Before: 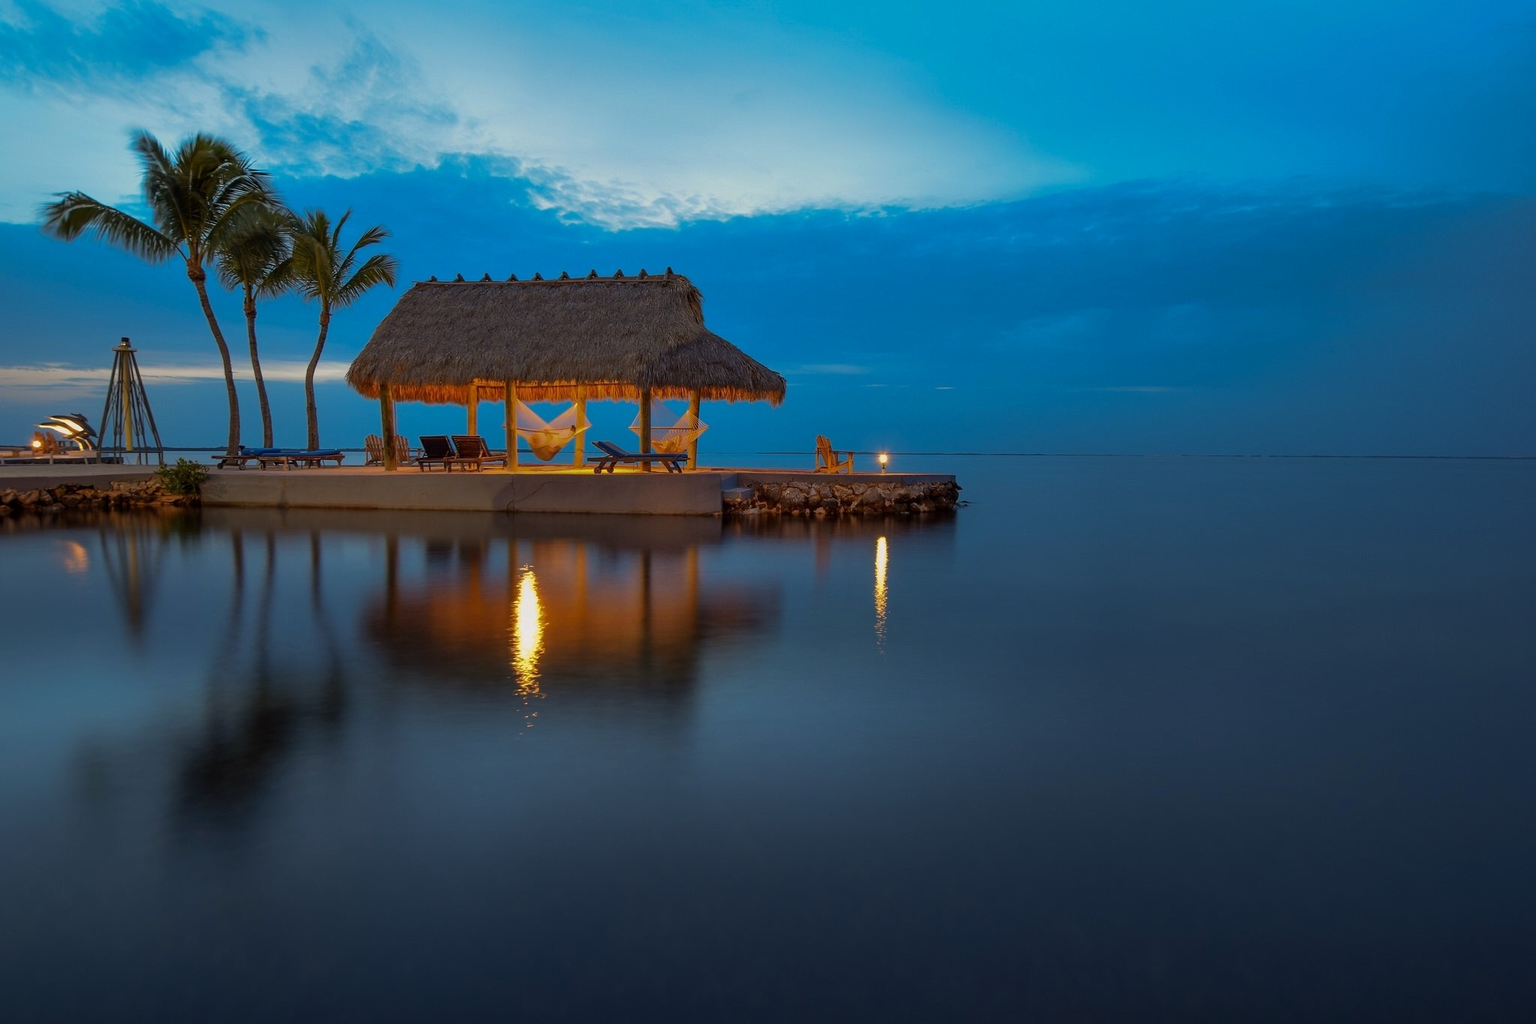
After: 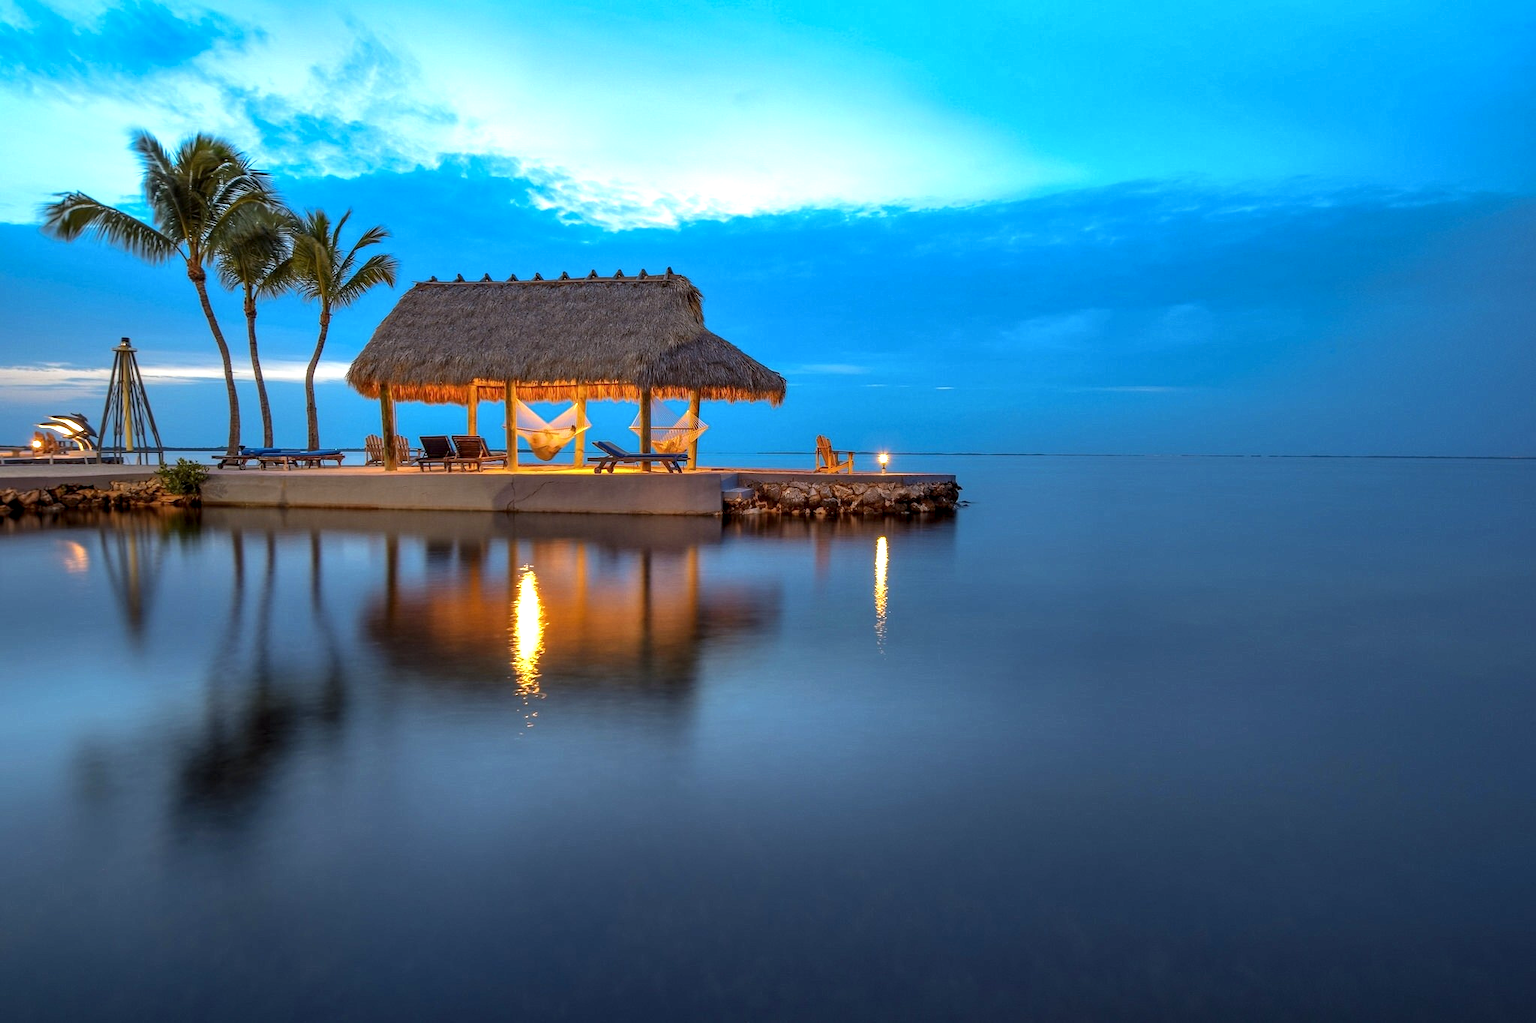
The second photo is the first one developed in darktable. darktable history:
local contrast: detail 130%
white balance: red 0.974, blue 1.044
exposure: black level correction 0, exposure 1.1 EV, compensate exposure bias true, compensate highlight preservation false
